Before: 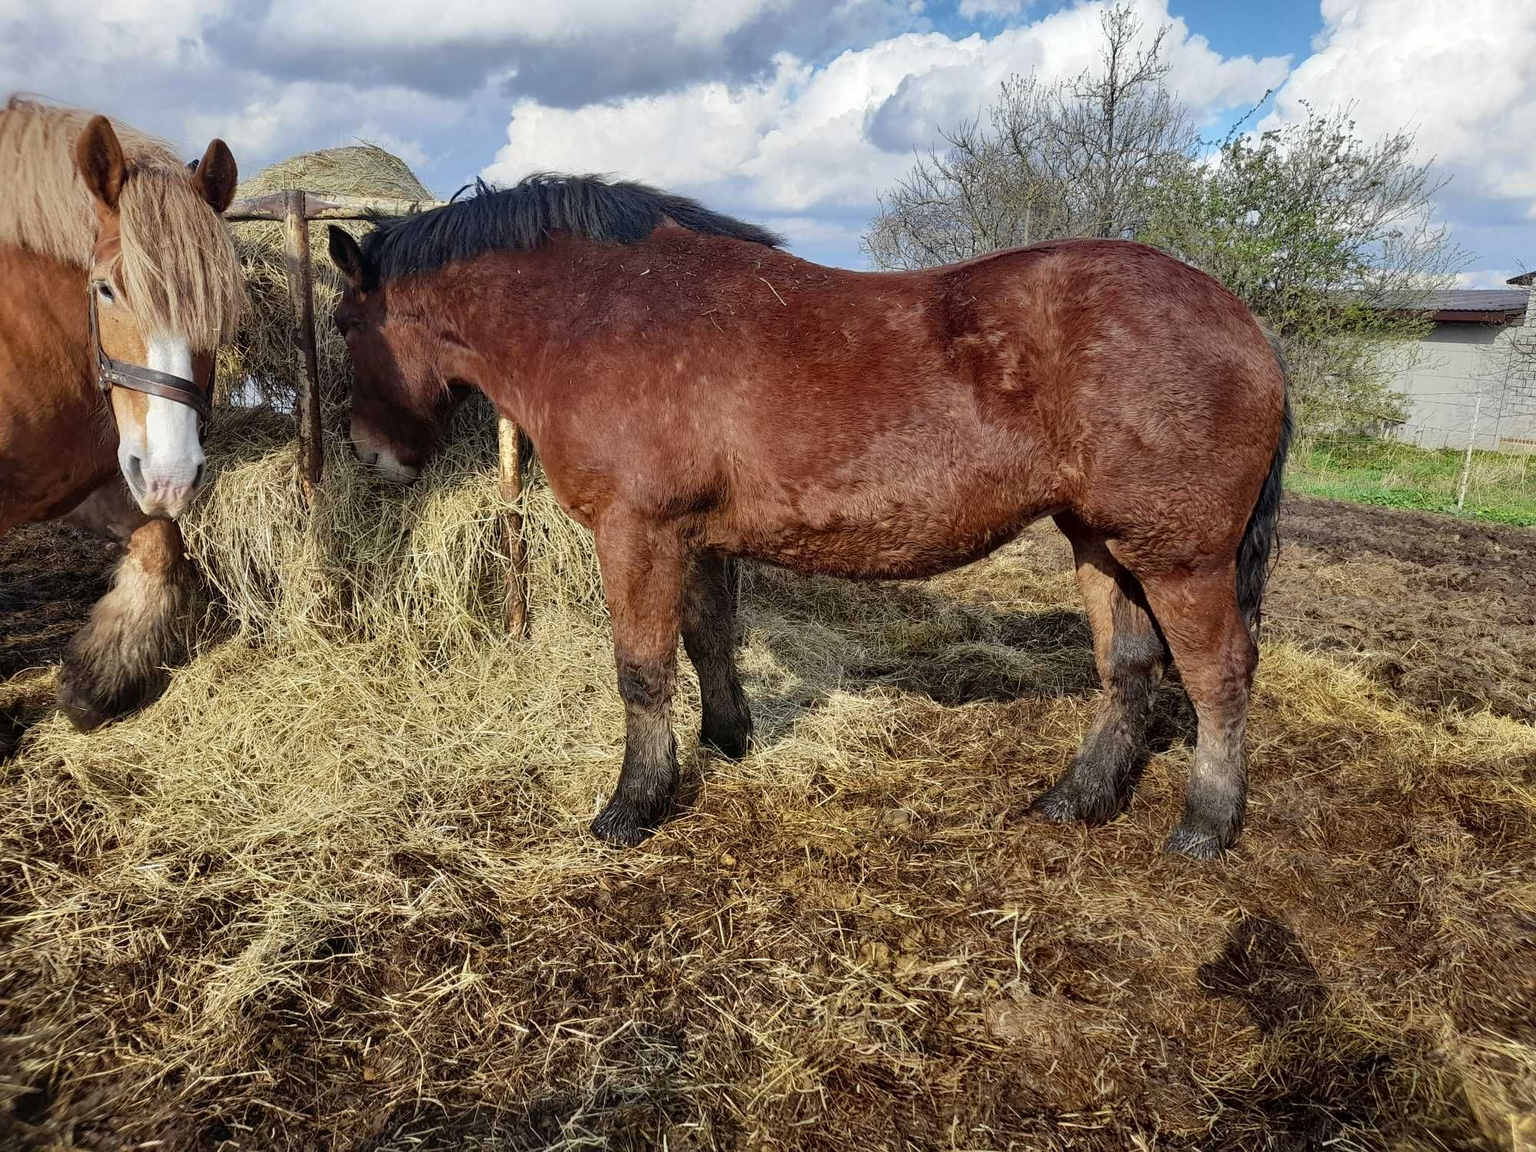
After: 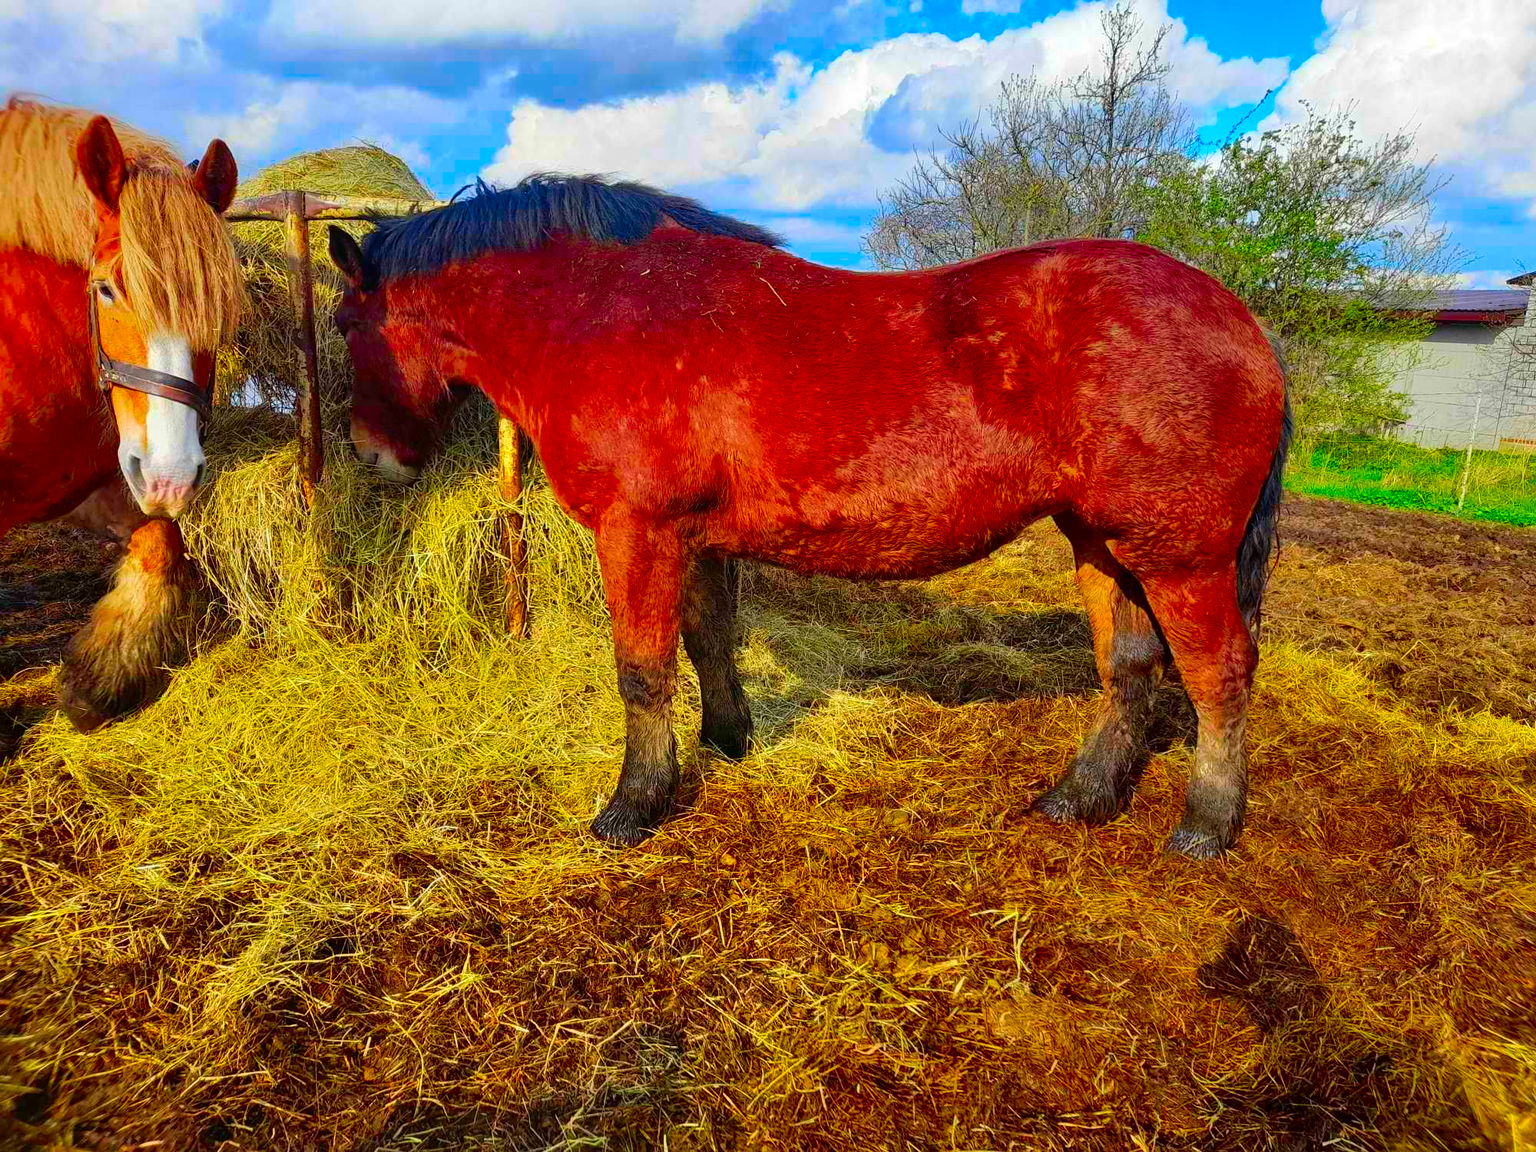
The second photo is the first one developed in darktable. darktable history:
color correction: saturation 3
